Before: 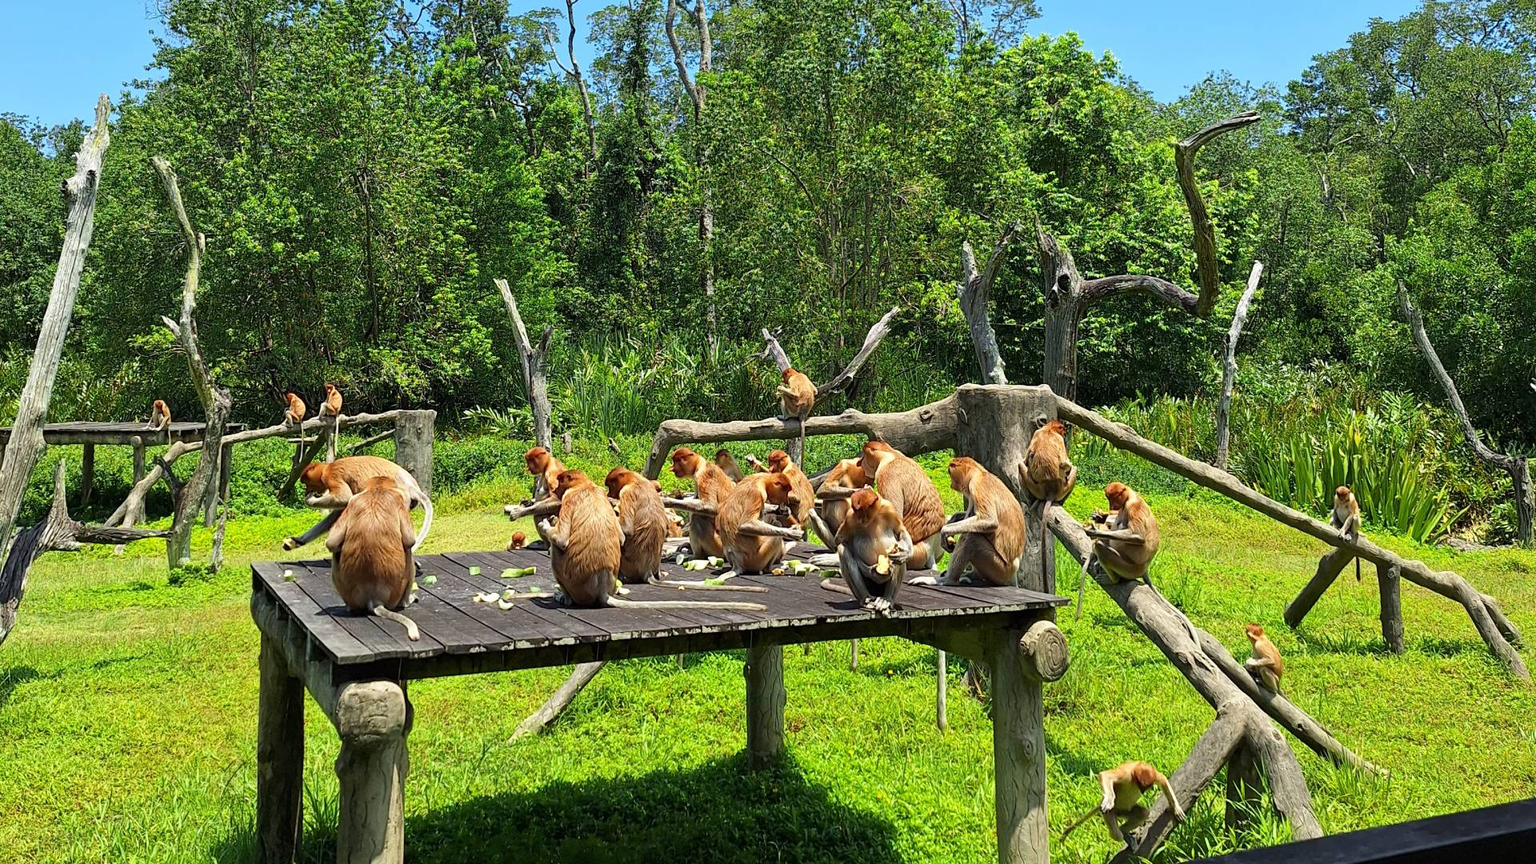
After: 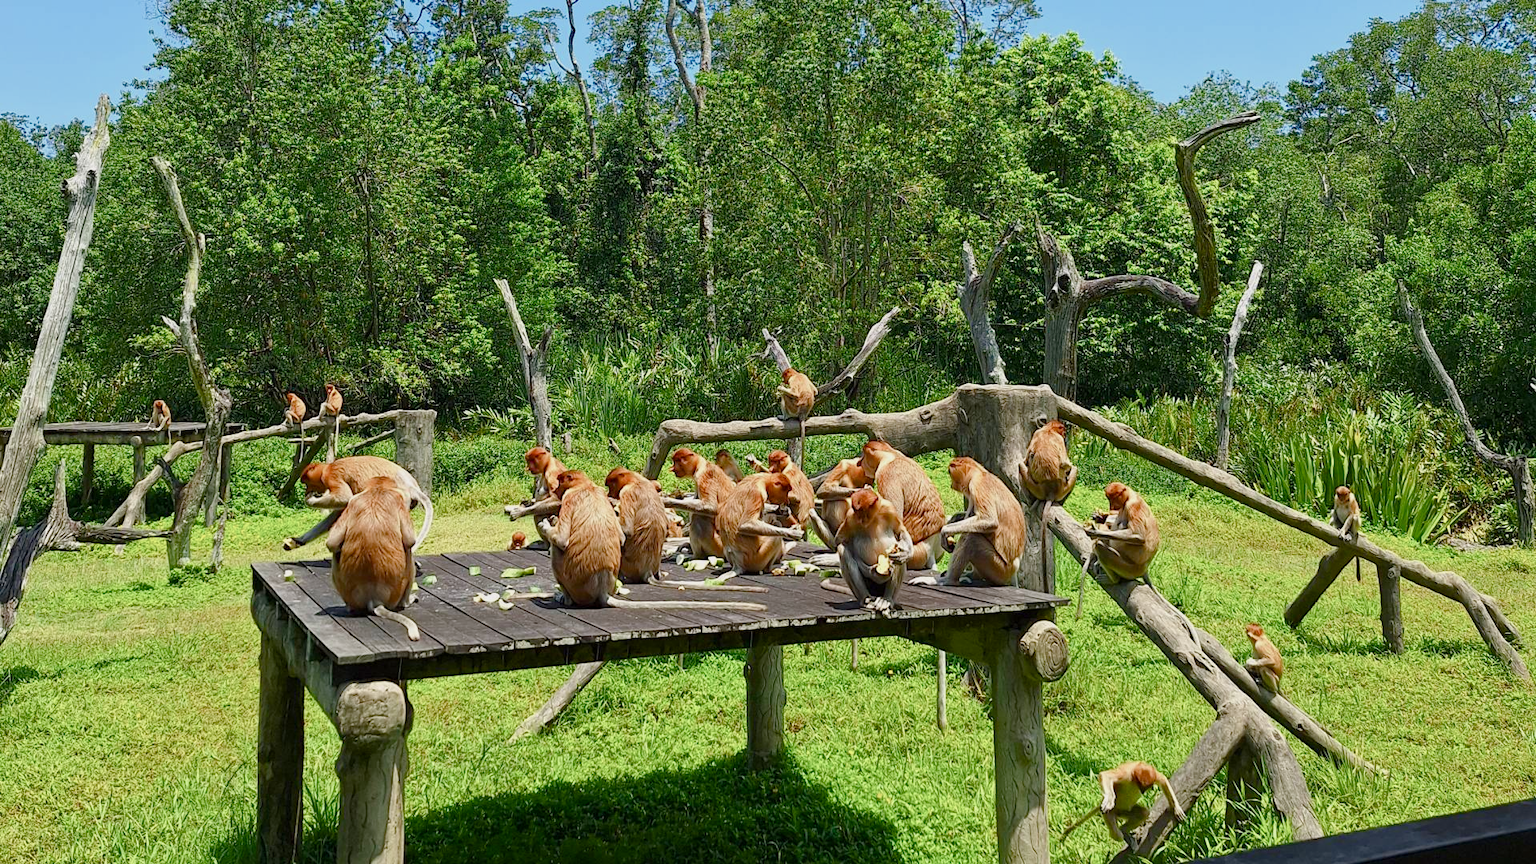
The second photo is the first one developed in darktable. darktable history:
color balance rgb: shadows lift › chroma 1%, shadows lift › hue 113°, highlights gain › chroma 0.2%, highlights gain › hue 333°, perceptual saturation grading › global saturation 20%, perceptual saturation grading › highlights -50%, perceptual saturation grading › shadows 25%, contrast -10%
white balance: red 1, blue 1
